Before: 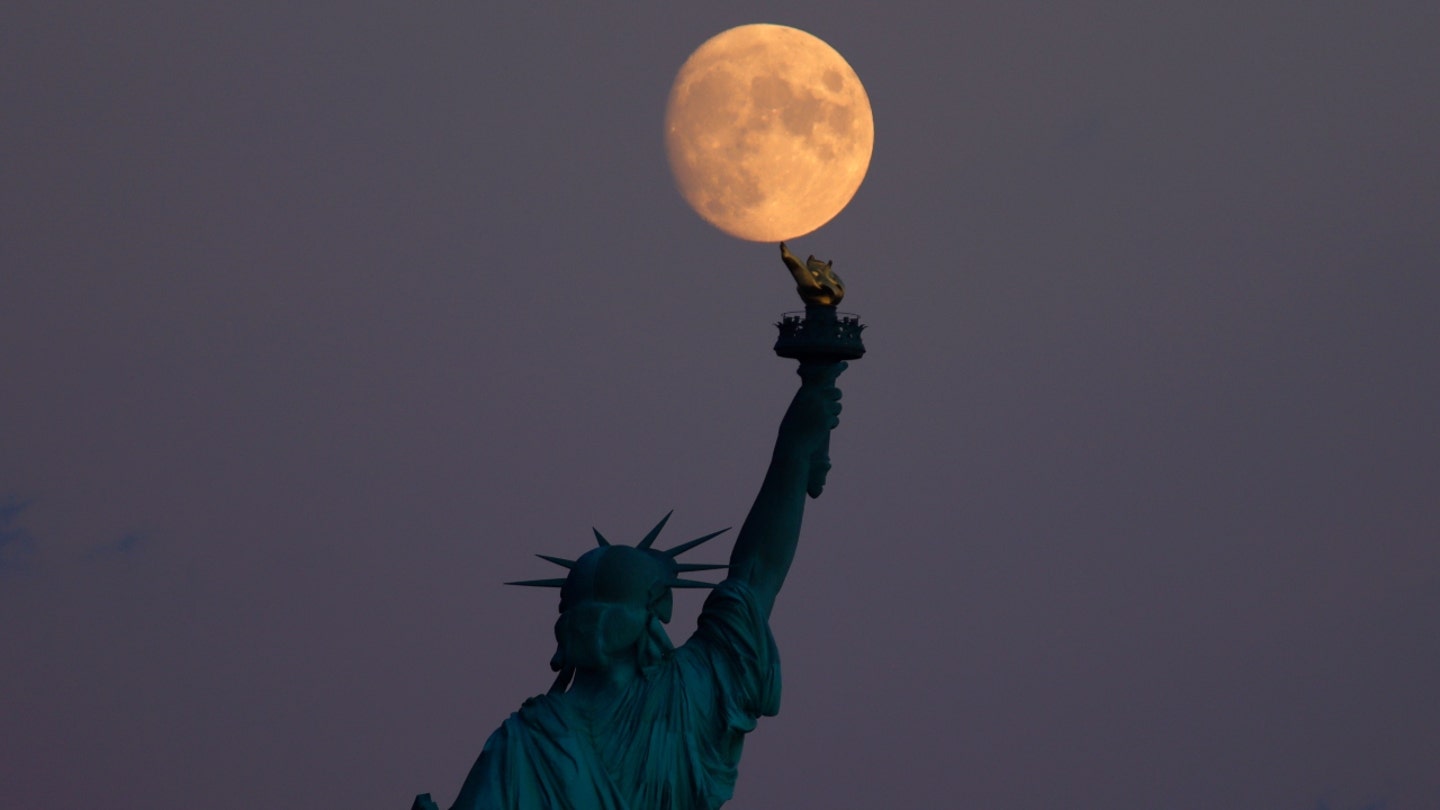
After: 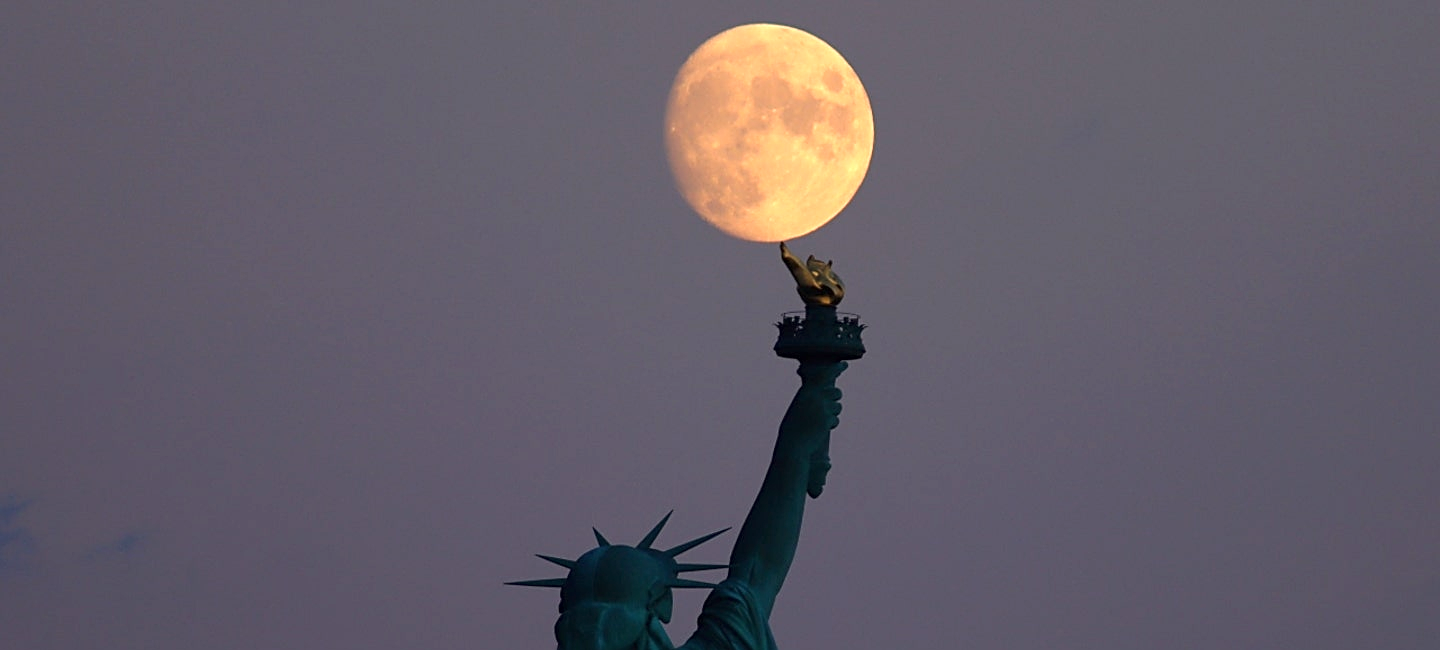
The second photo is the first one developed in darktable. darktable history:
contrast brightness saturation: contrast 0.012, saturation -0.051
crop: bottom 19.7%
exposure: black level correction 0, exposure 0.704 EV, compensate highlight preservation false
sharpen: on, module defaults
